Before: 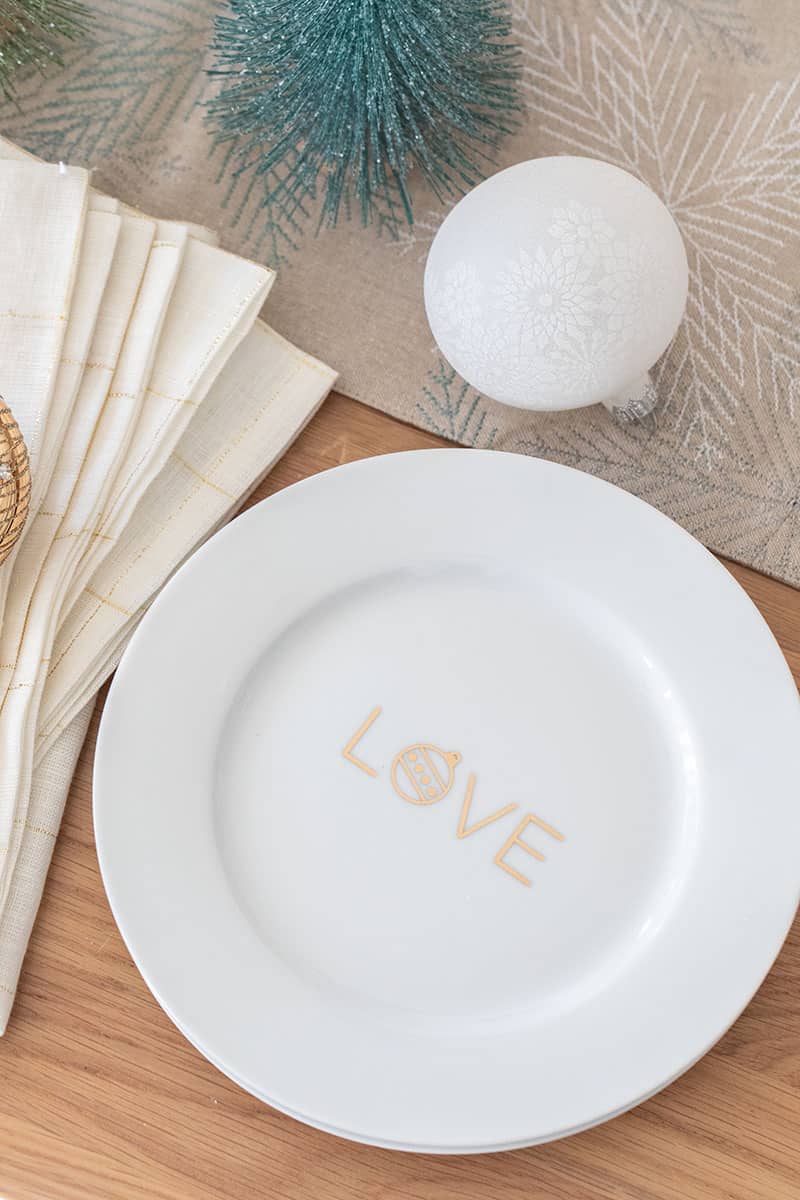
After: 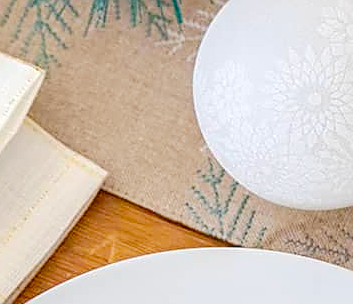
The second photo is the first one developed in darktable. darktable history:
sharpen: on, module defaults
contrast brightness saturation: contrast 0.033, brightness 0.059, saturation 0.129
local contrast: on, module defaults
crop: left 28.957%, top 16.819%, right 26.801%, bottom 57.806%
color balance rgb: linear chroma grading › global chroma 25.194%, perceptual saturation grading › global saturation 25.442%
tone curve: curves: ch0 [(0.003, 0) (0.066, 0.031) (0.163, 0.112) (0.264, 0.238) (0.395, 0.421) (0.517, 0.56) (0.684, 0.734) (0.791, 0.814) (1, 1)]; ch1 [(0, 0) (0.164, 0.115) (0.337, 0.332) (0.39, 0.398) (0.464, 0.461) (0.501, 0.5) (0.507, 0.5) (0.534, 0.532) (0.577, 0.59) (0.652, 0.681) (0.733, 0.749) (0.811, 0.796) (1, 1)]; ch2 [(0, 0) (0.337, 0.382) (0.464, 0.476) (0.501, 0.502) (0.527, 0.54) (0.551, 0.565) (0.6, 0.59) (0.687, 0.675) (1, 1)], preserve colors none
